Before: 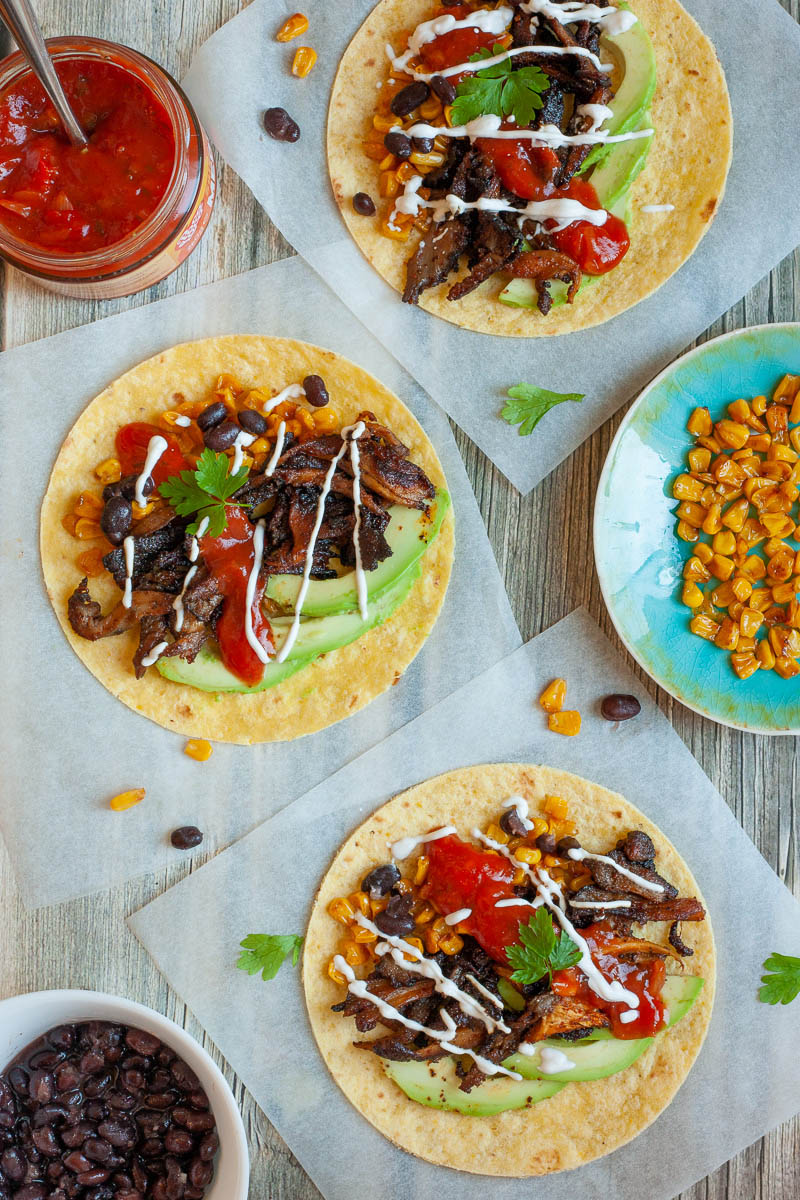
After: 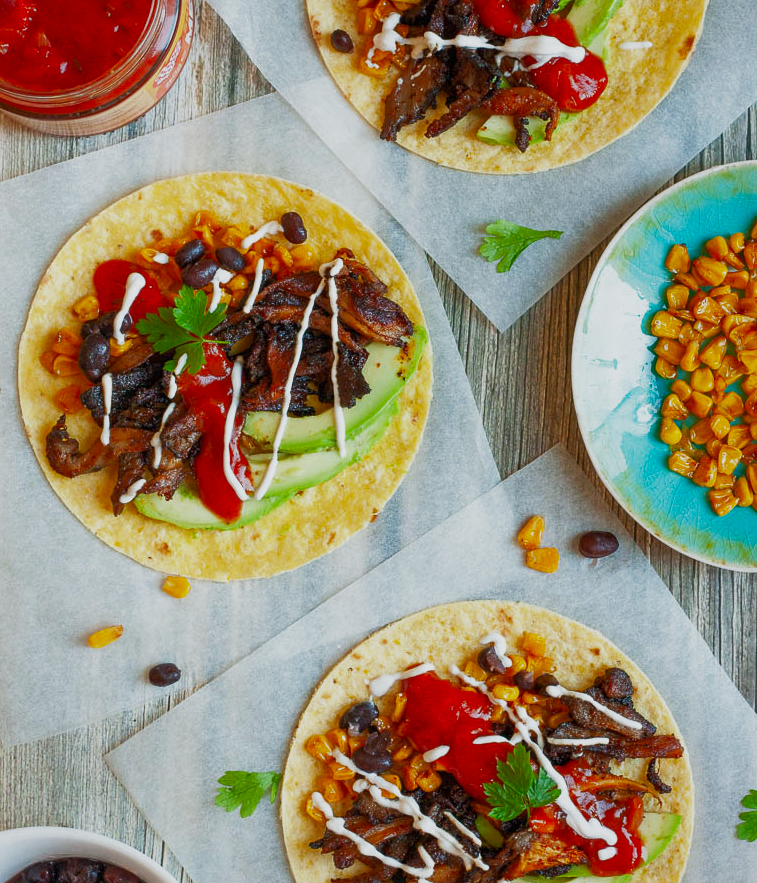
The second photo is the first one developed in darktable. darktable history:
crop and rotate: left 2.891%, top 13.666%, right 2.387%, bottom 12.702%
tone curve: curves: ch0 [(0, 0) (0.91, 0.76) (0.997, 0.913)], color space Lab, independent channels, preserve colors none
base curve: curves: ch0 [(0, 0) (0.579, 0.807) (1, 1)], preserve colors none
